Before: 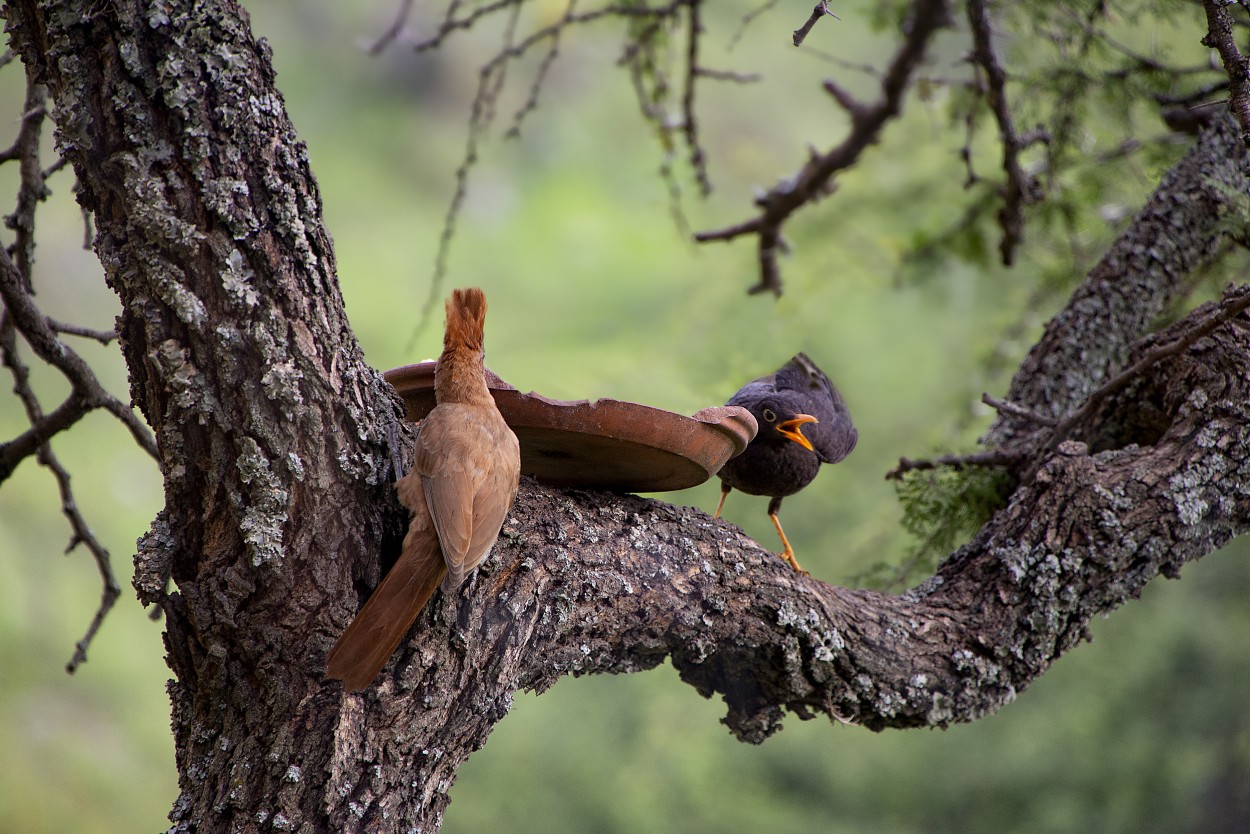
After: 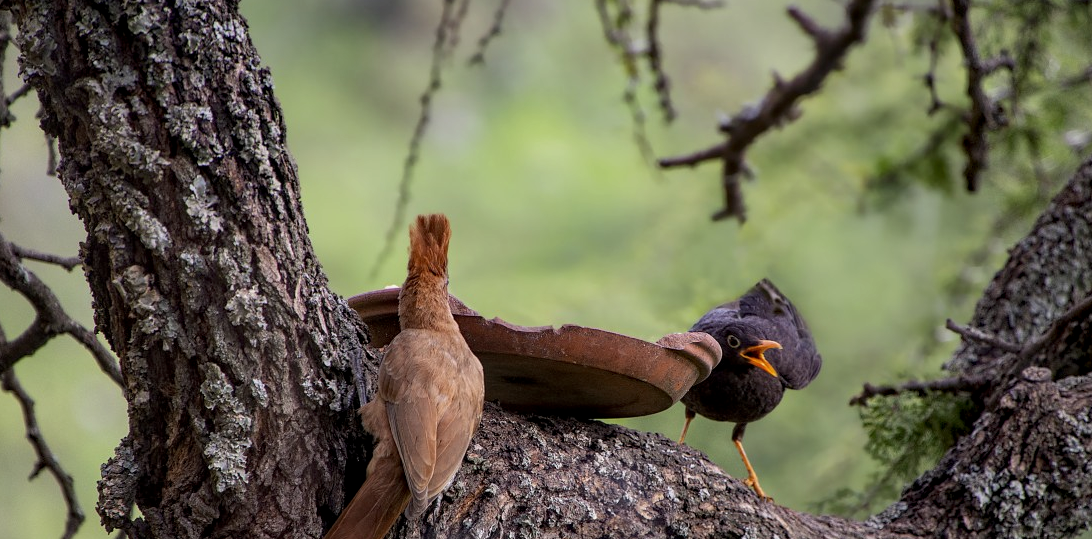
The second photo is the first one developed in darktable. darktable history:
exposure: exposure -0.148 EV, compensate exposure bias true, compensate highlight preservation false
crop: left 2.942%, top 8.933%, right 9.674%, bottom 26.353%
local contrast: on, module defaults
